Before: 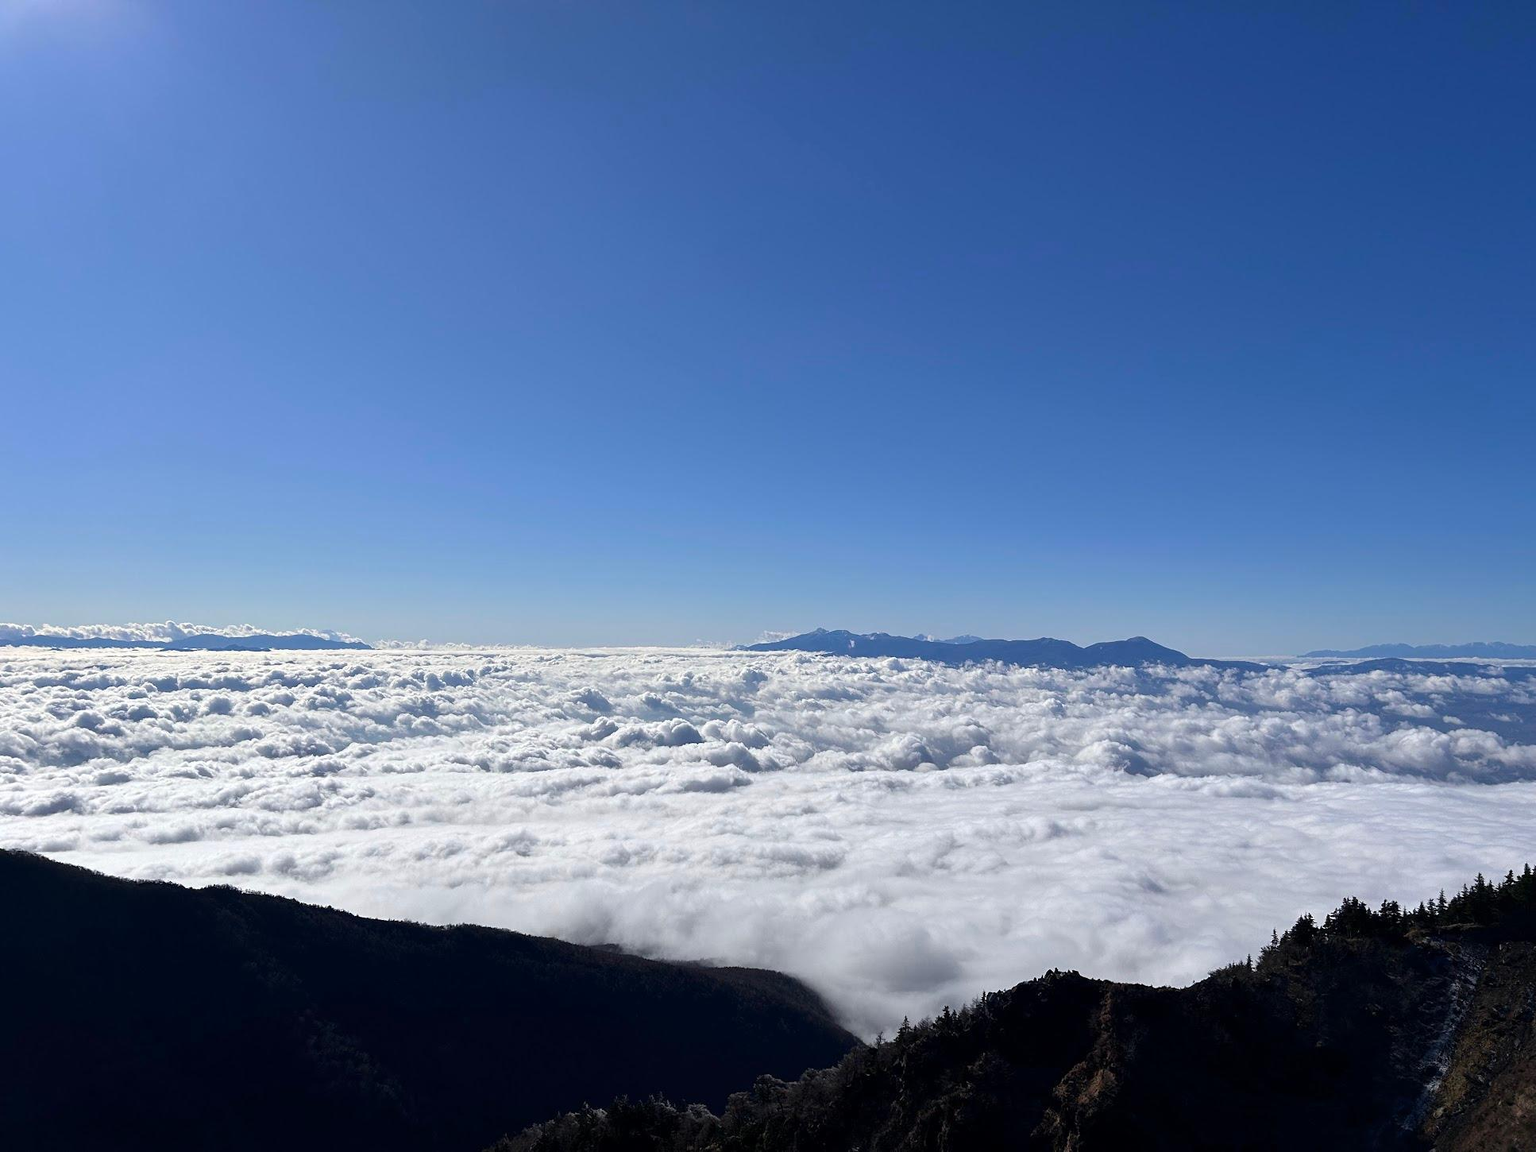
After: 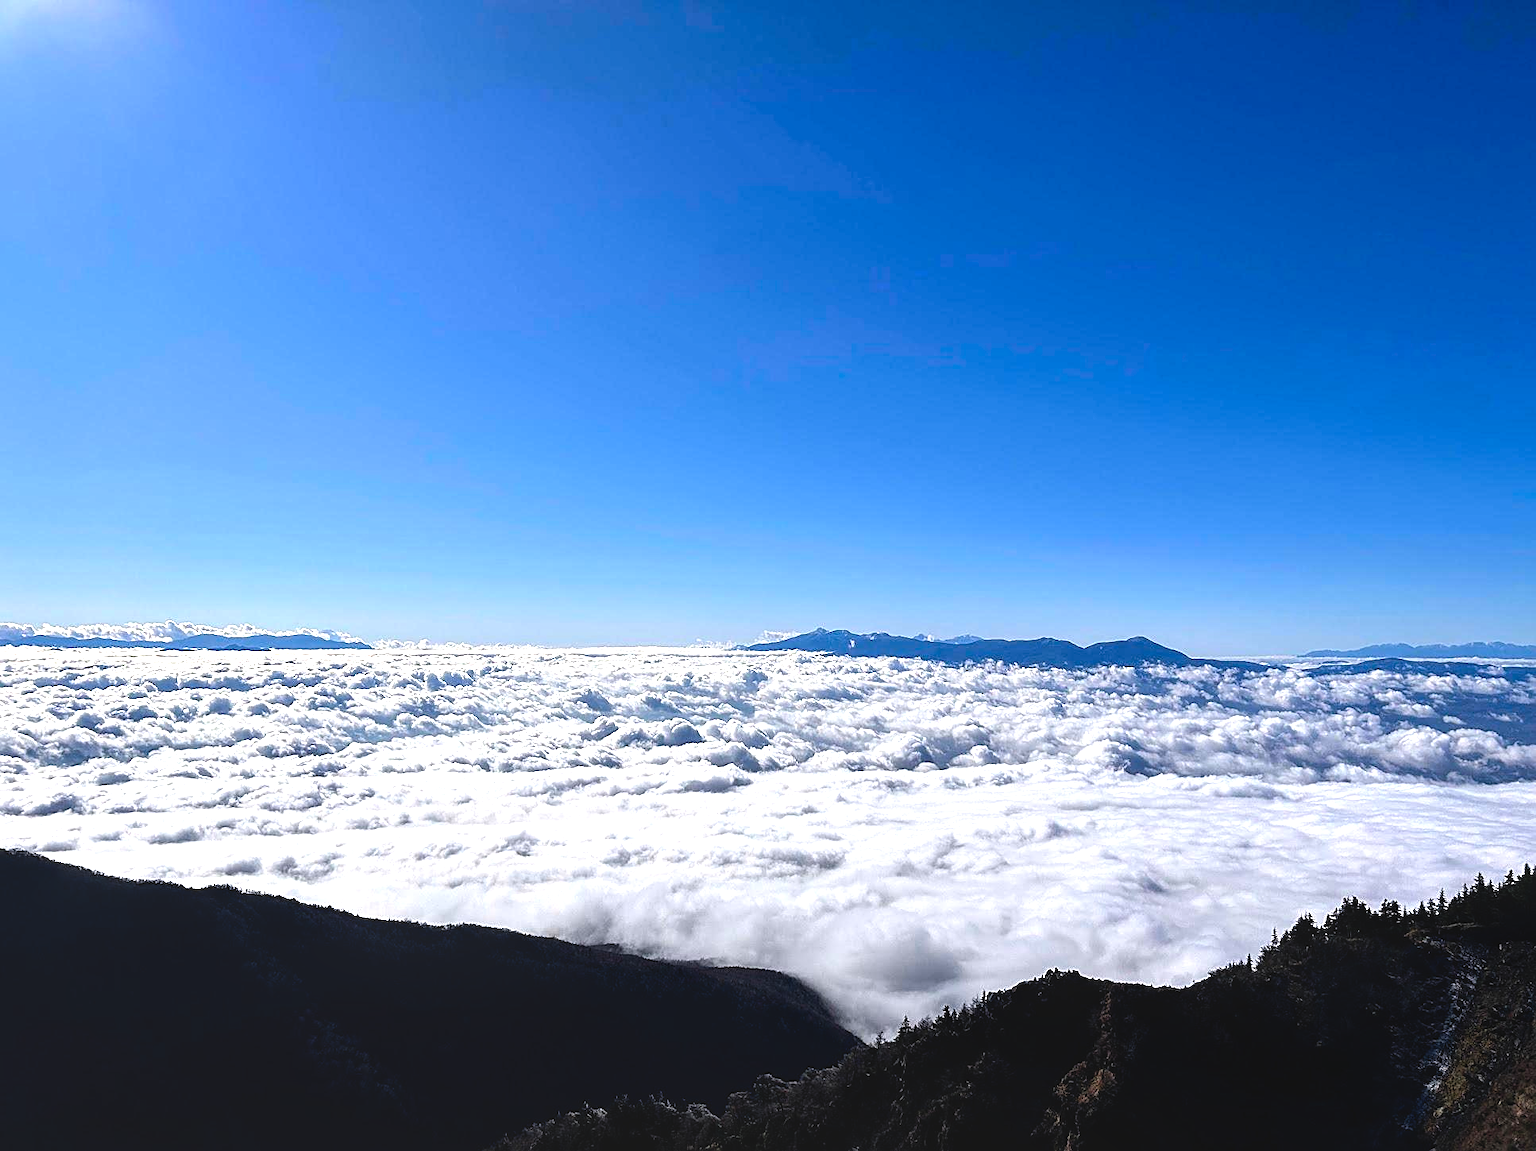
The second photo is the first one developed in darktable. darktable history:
color balance rgb: highlights gain › chroma 0.243%, highlights gain › hue 332.15°, perceptual saturation grading › global saturation 29.231%, perceptual saturation grading › mid-tones 12.709%, perceptual saturation grading › shadows 9.939%, perceptual brilliance grading › global brilliance 3.087%
tone equalizer: -8 EV -0.754 EV, -7 EV -0.675 EV, -6 EV -0.573 EV, -5 EV -0.398 EV, -3 EV 0.368 EV, -2 EV 0.6 EV, -1 EV 0.677 EV, +0 EV 0.737 EV, edges refinement/feathering 500, mask exposure compensation -1.57 EV, preserve details no
sharpen: on, module defaults
local contrast: on, module defaults
